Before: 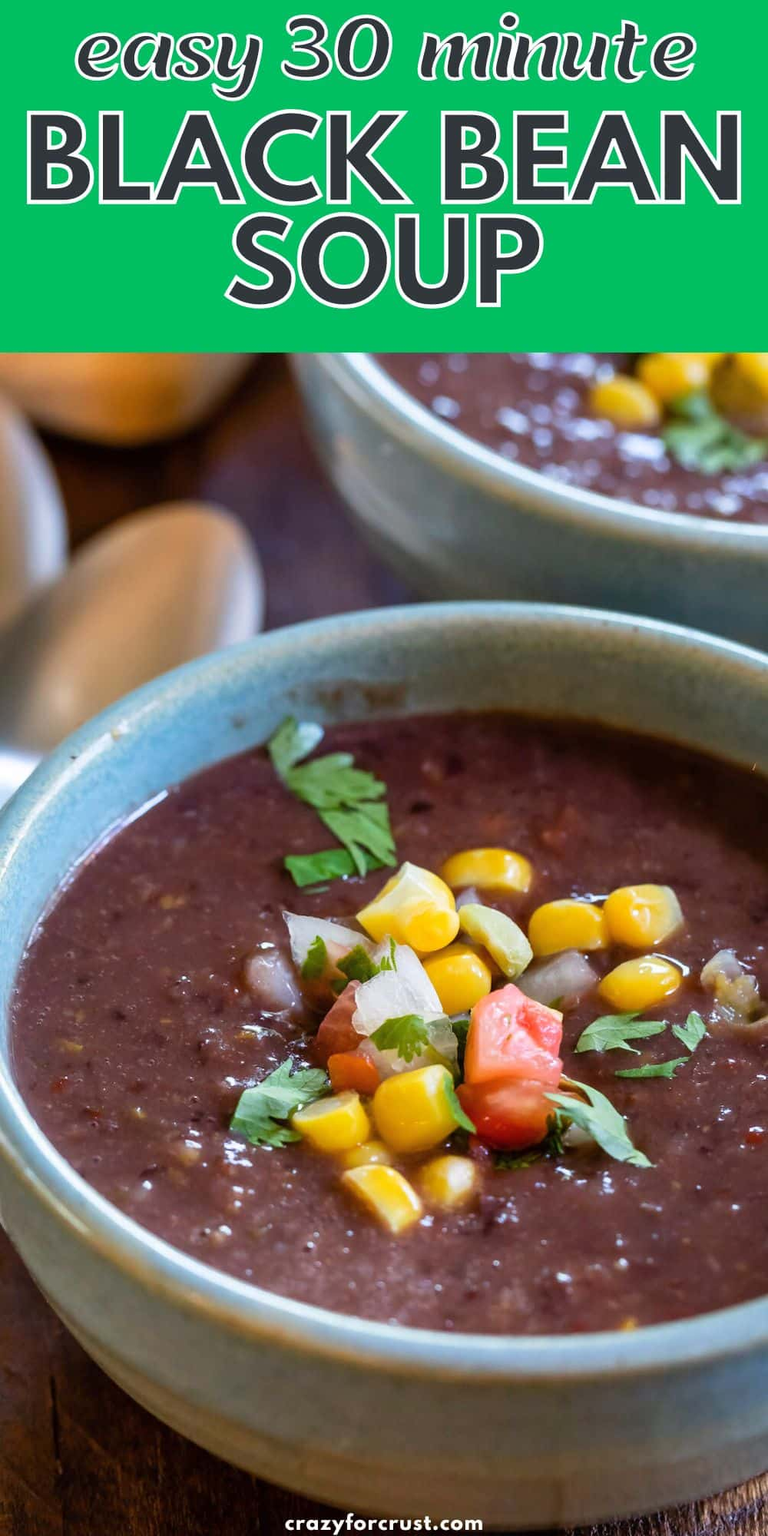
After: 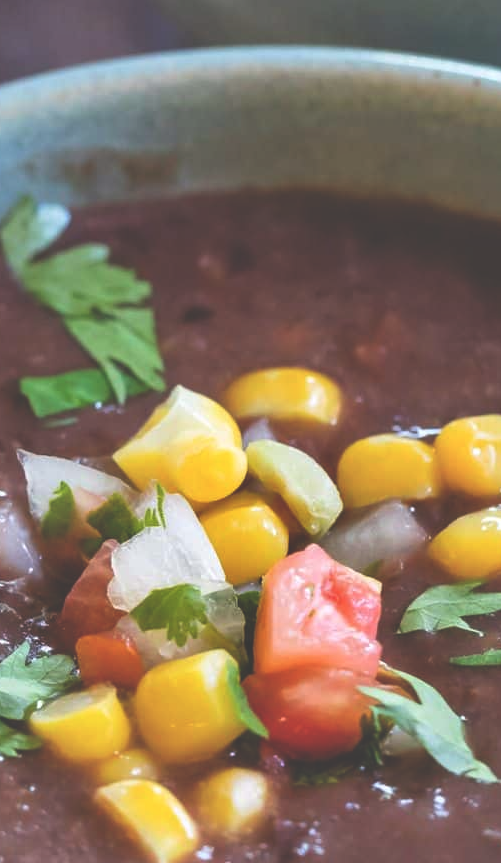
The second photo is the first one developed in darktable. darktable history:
crop: left 35.187%, top 36.87%, right 14.626%, bottom 19.973%
exposure: black level correction -0.042, exposure 0.062 EV, compensate highlight preservation false
shadows and highlights: radius 106.85, shadows 40.45, highlights -72.81, low approximation 0.01, soften with gaussian
